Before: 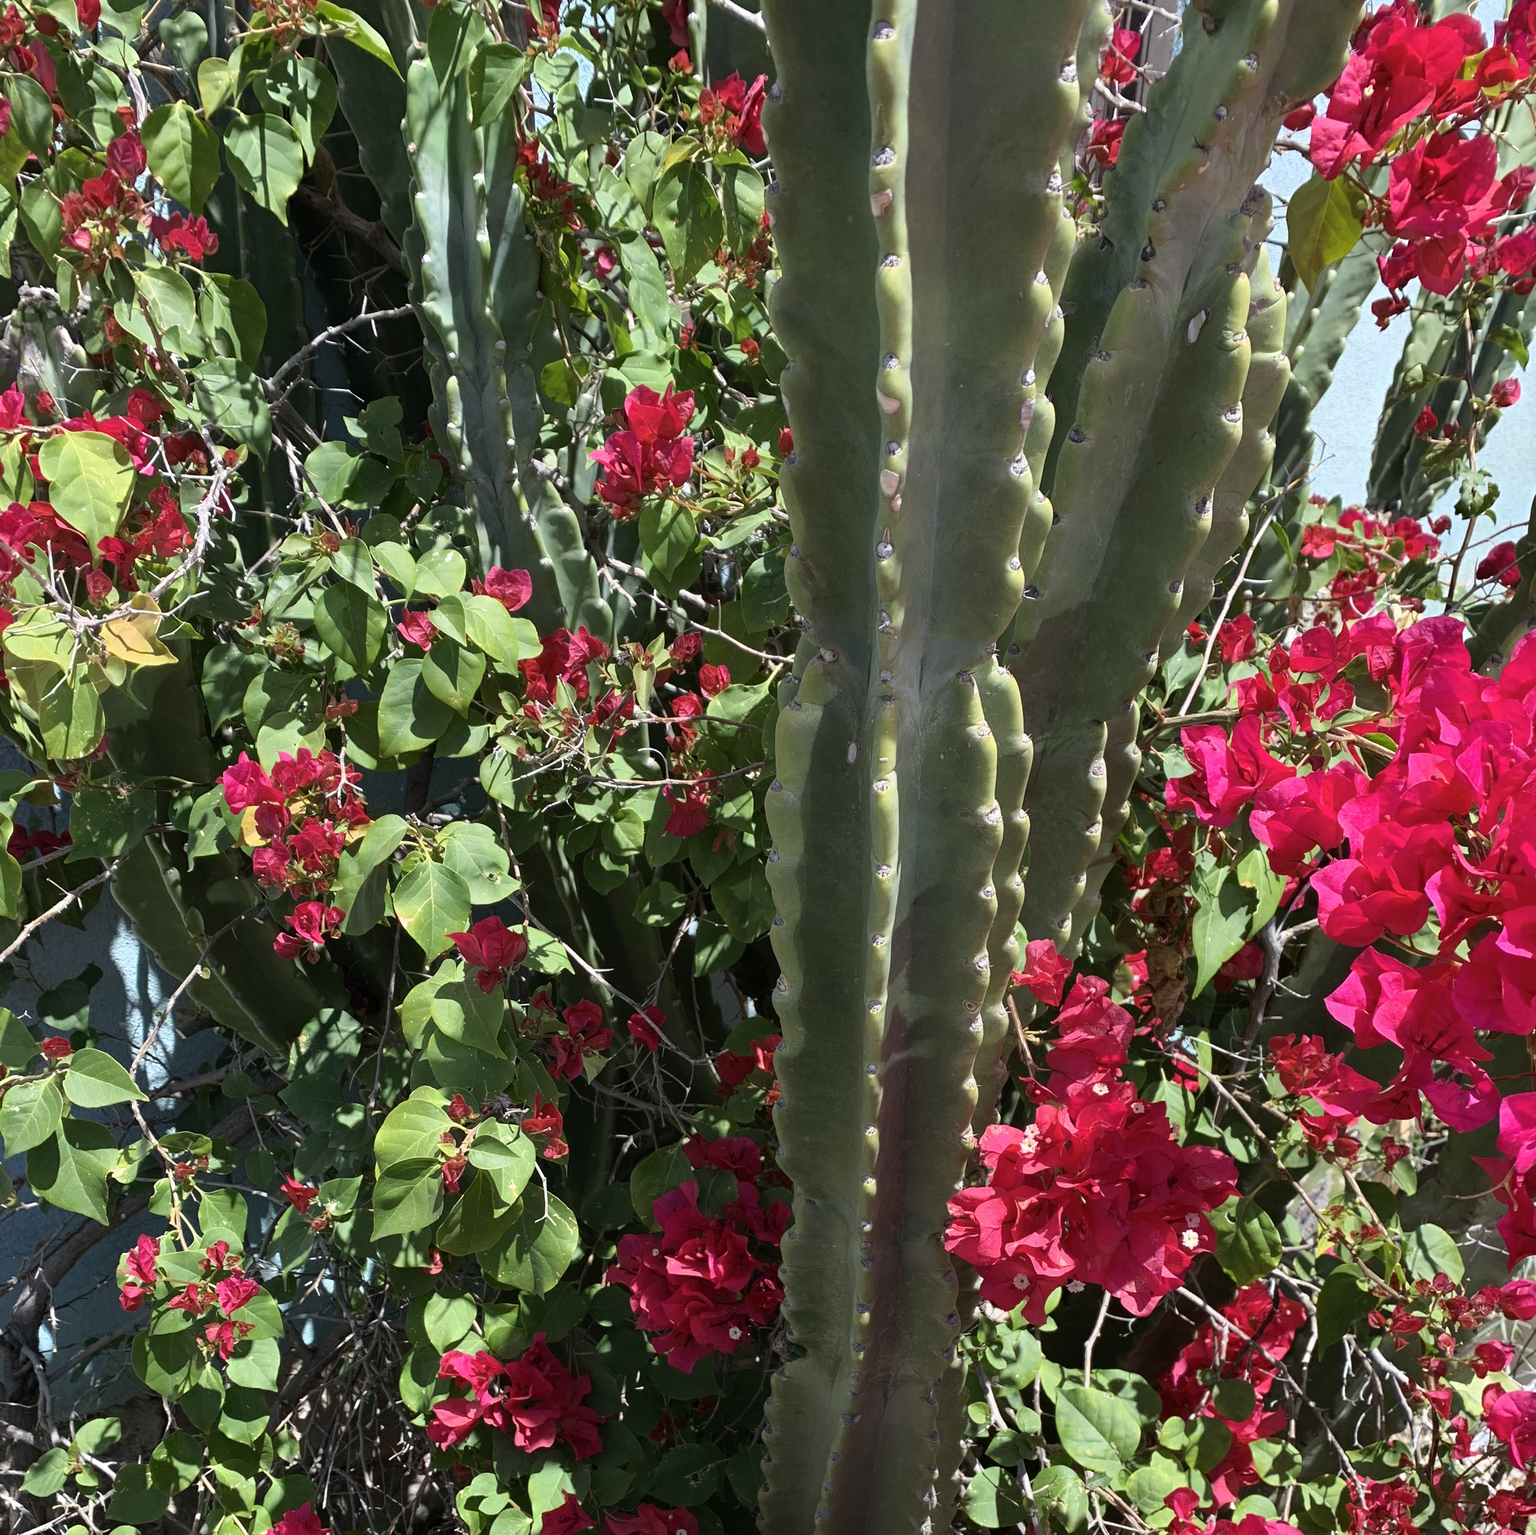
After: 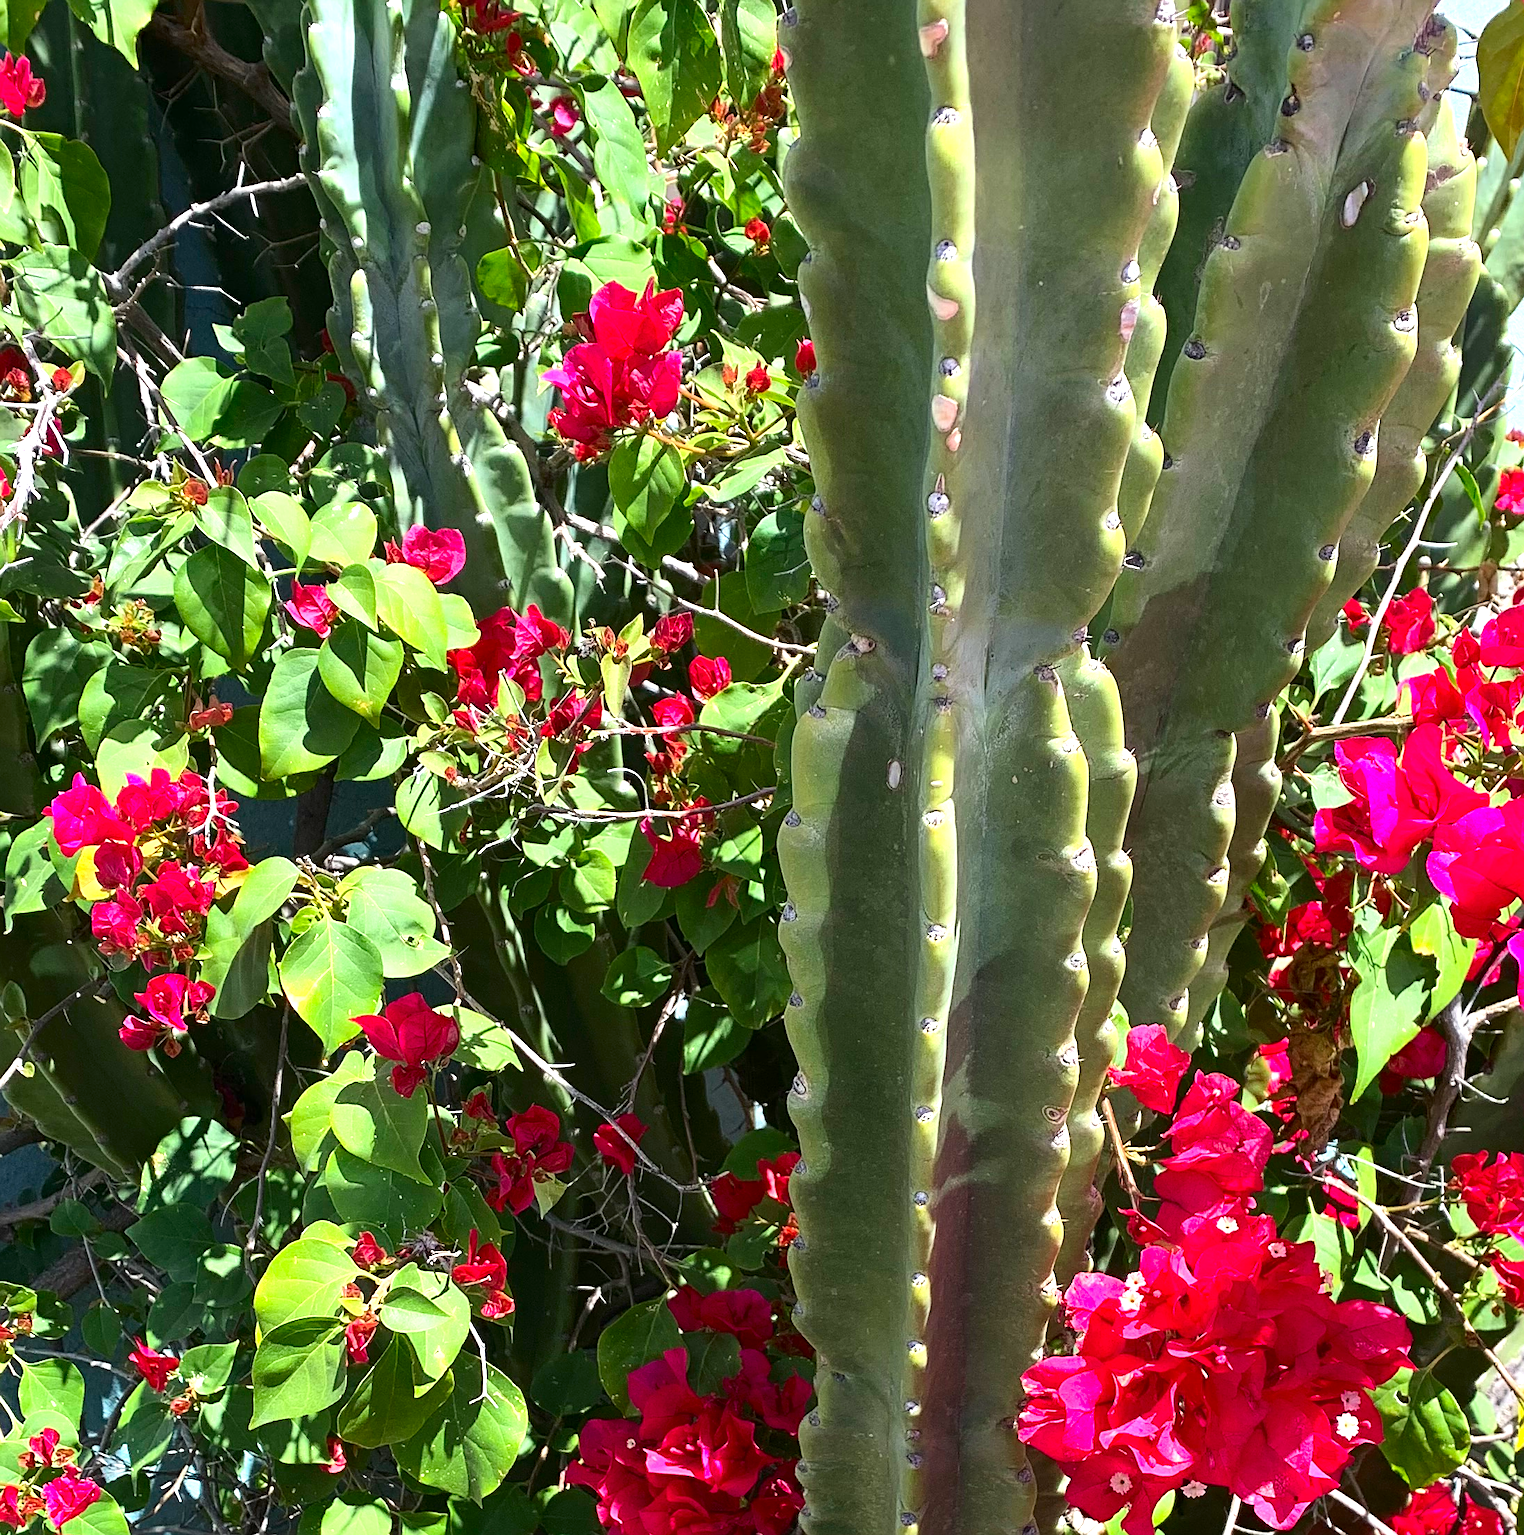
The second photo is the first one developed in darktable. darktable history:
exposure: black level correction 0, exposure 0.889 EV, compensate highlight preservation false
contrast brightness saturation: contrast 0.171, saturation 0.302
crop and rotate: left 12.022%, top 11.401%, right 13.869%, bottom 13.901%
sharpen: on, module defaults
